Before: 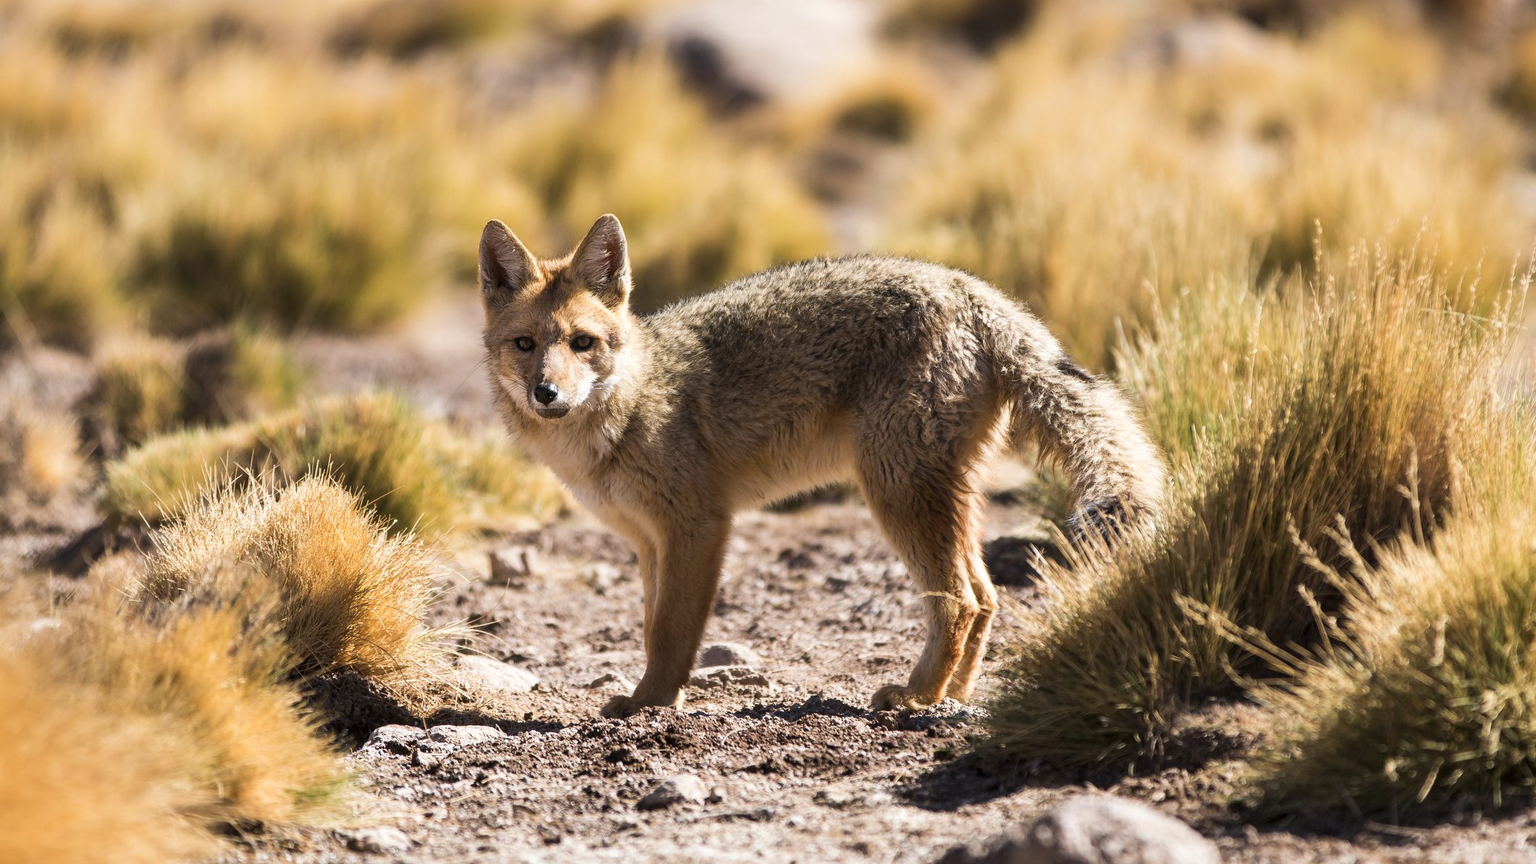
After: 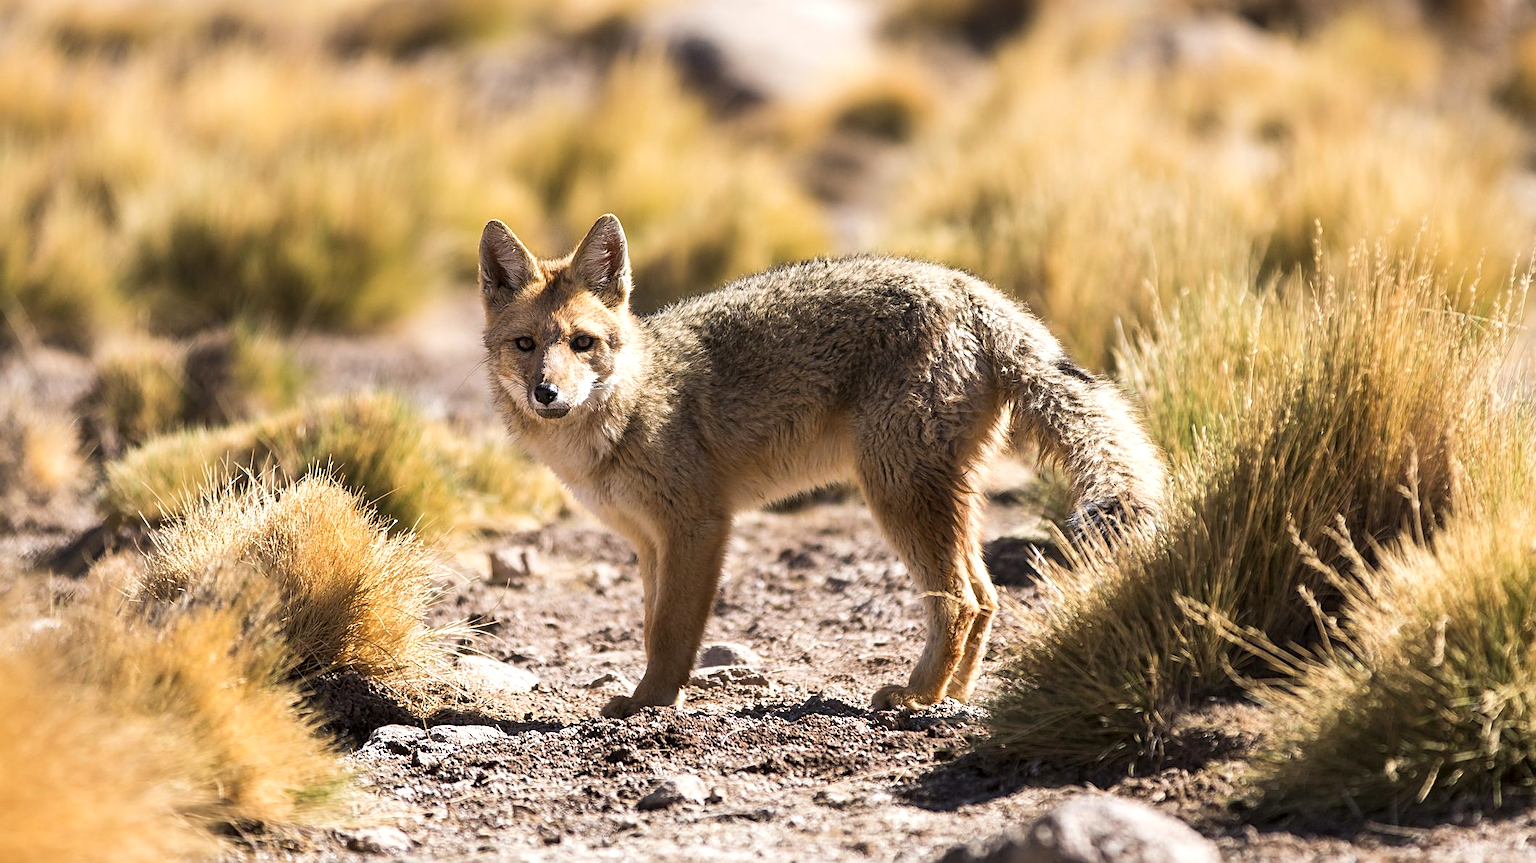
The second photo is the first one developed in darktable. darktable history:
sharpen: on, module defaults
exposure: black level correction 0.001, exposure 0.194 EV, compensate exposure bias true, compensate highlight preservation false
